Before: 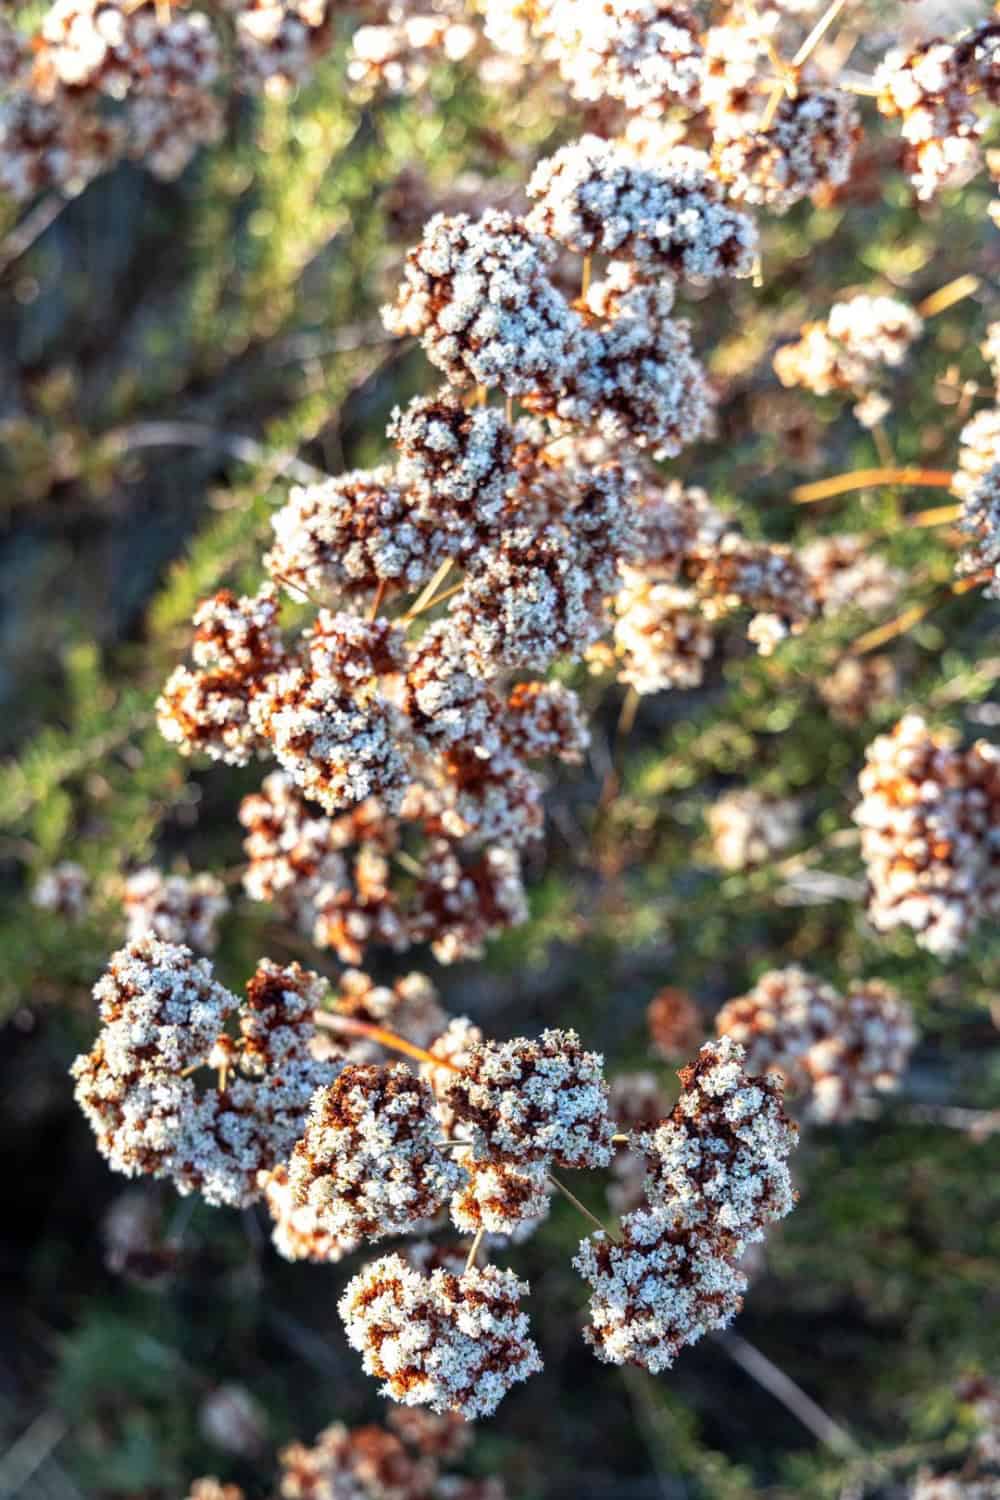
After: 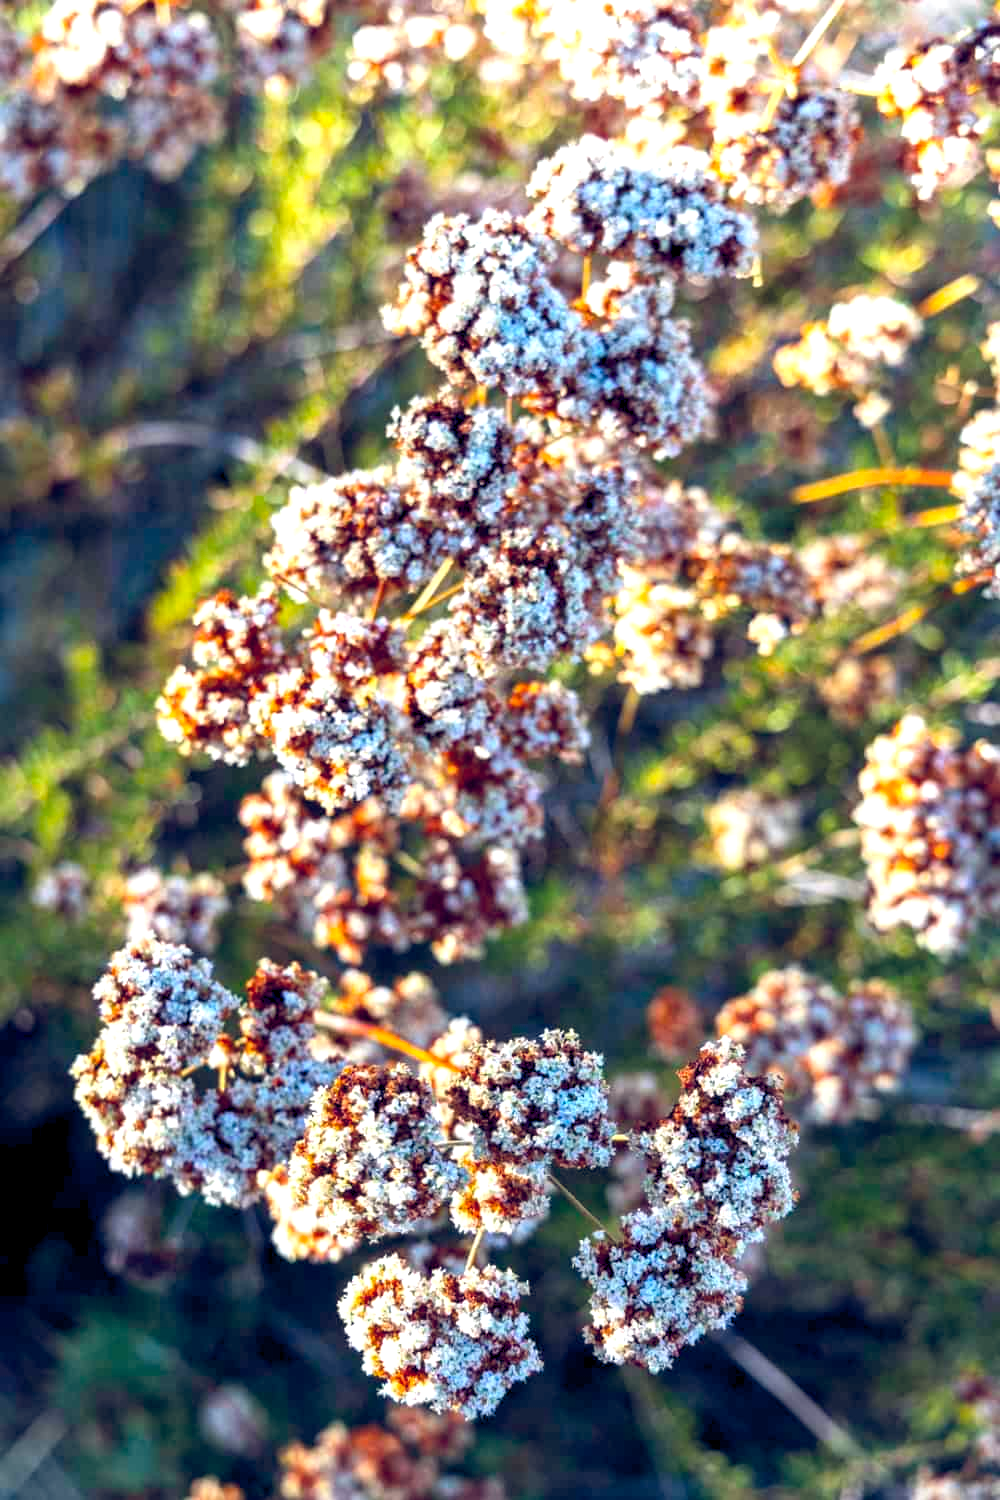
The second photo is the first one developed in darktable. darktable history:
exposure: exposure 0.379 EV, compensate highlight preservation false
color balance rgb: global offset › luminance -0.299%, global offset › chroma 0.305%, global offset › hue 260.17°, linear chroma grading › global chroma 24.899%, perceptual saturation grading › global saturation 5.665%, global vibrance 20%
